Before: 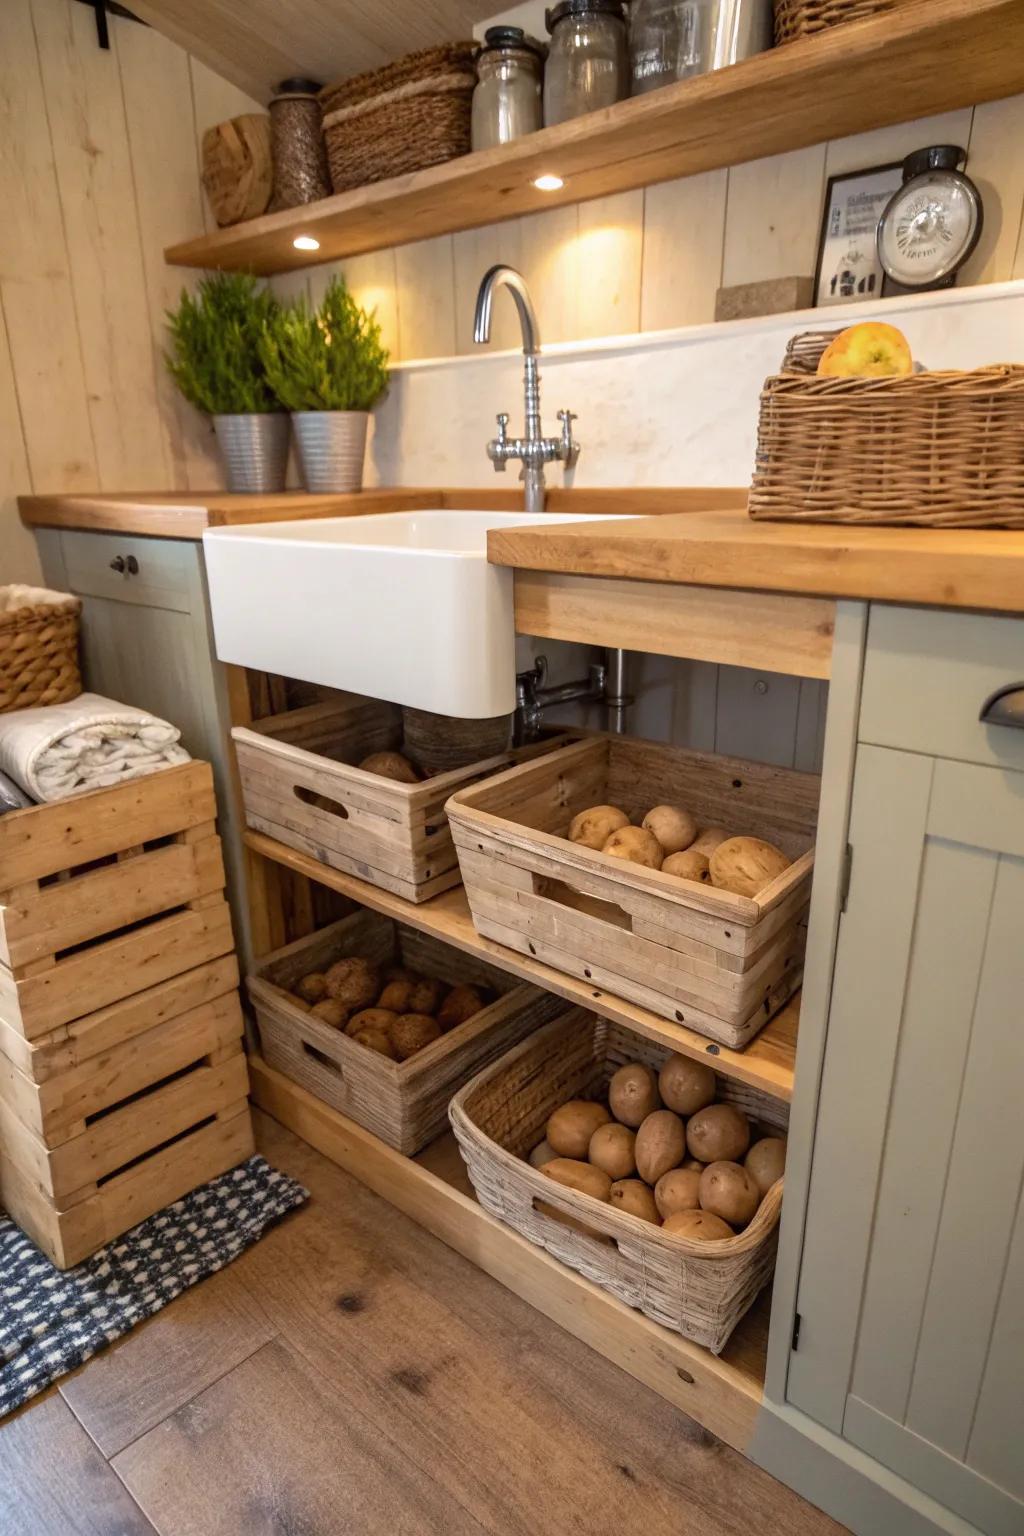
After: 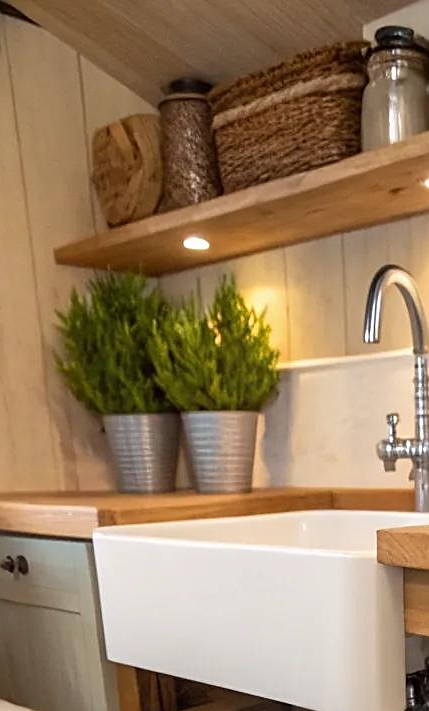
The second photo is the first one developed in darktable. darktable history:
color zones: mix -62.47%
sharpen: on, module defaults
crop and rotate: left 10.817%, top 0.062%, right 47.194%, bottom 53.626%
